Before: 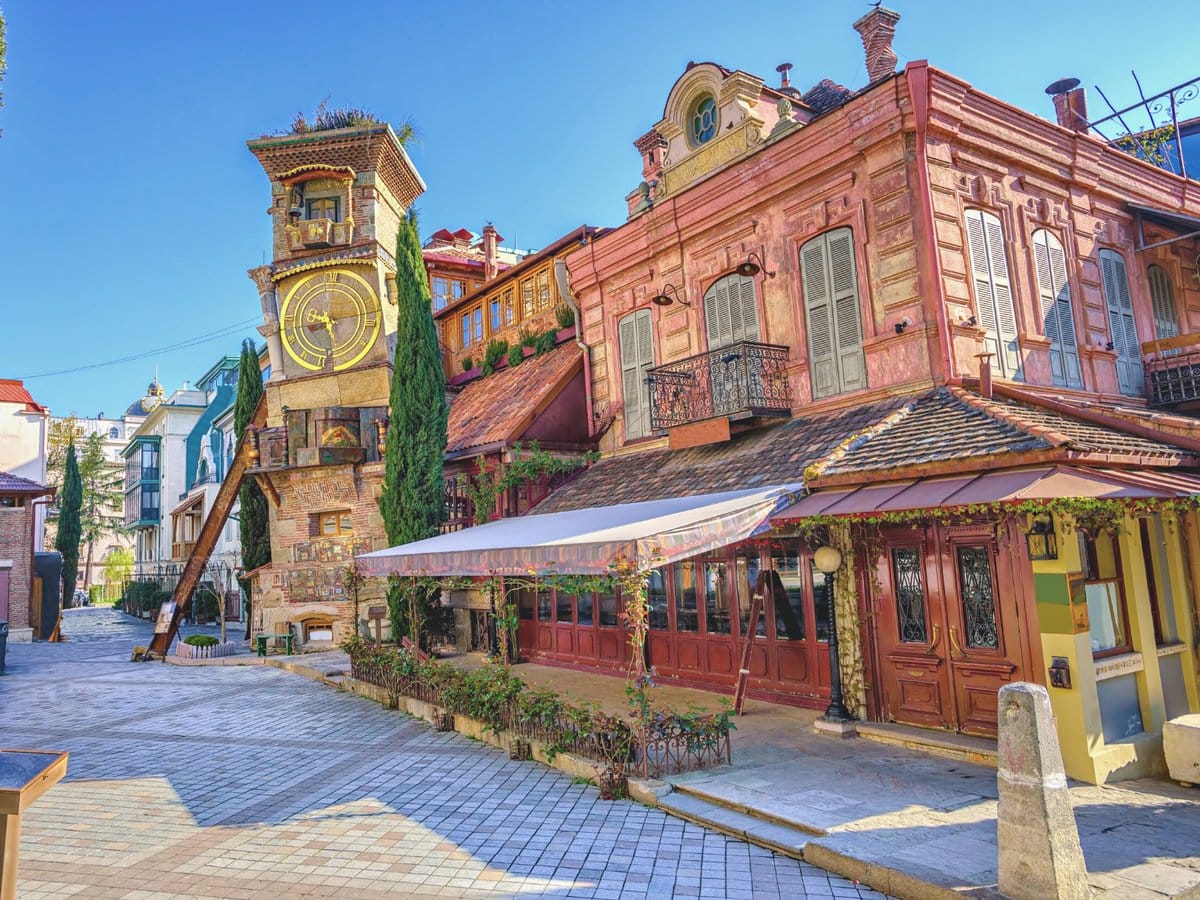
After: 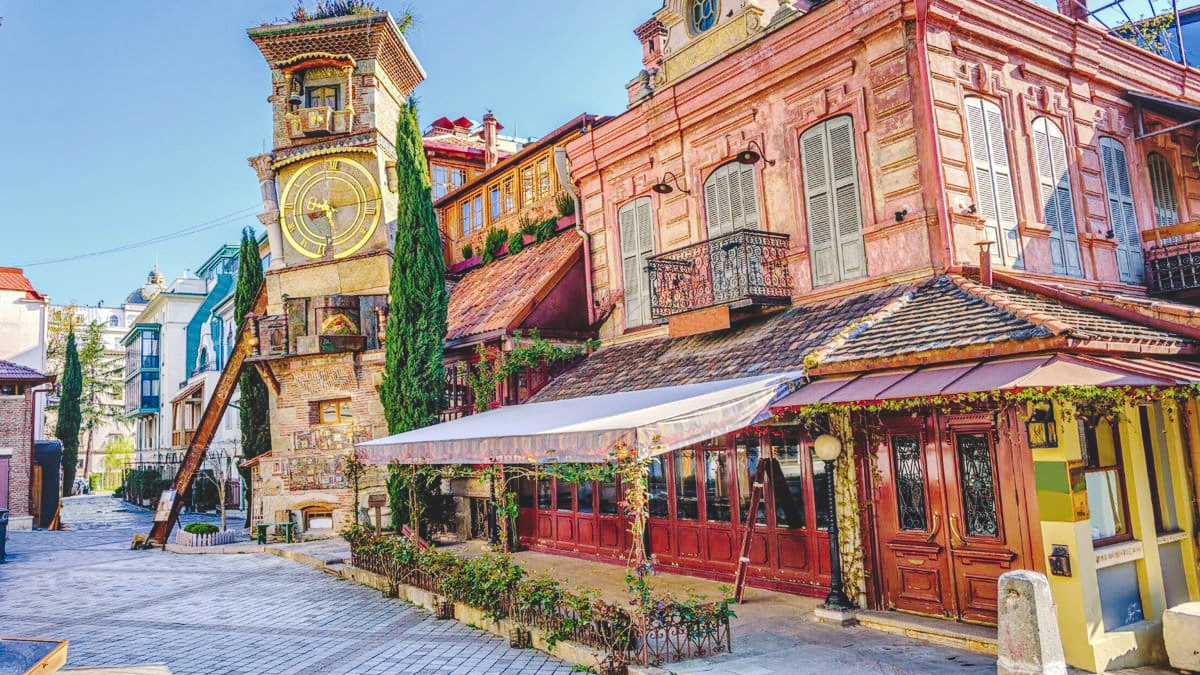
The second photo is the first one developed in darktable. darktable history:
crop and rotate: top 12.5%, bottom 12.5%
local contrast: on, module defaults
tone curve: curves: ch0 [(0, 0) (0.003, 0.14) (0.011, 0.141) (0.025, 0.141) (0.044, 0.142) (0.069, 0.146) (0.1, 0.151) (0.136, 0.16) (0.177, 0.182) (0.224, 0.214) (0.277, 0.272) (0.335, 0.35) (0.399, 0.453) (0.468, 0.548) (0.543, 0.634) (0.623, 0.715) (0.709, 0.778) (0.801, 0.848) (0.898, 0.902) (1, 1)], preserve colors none
